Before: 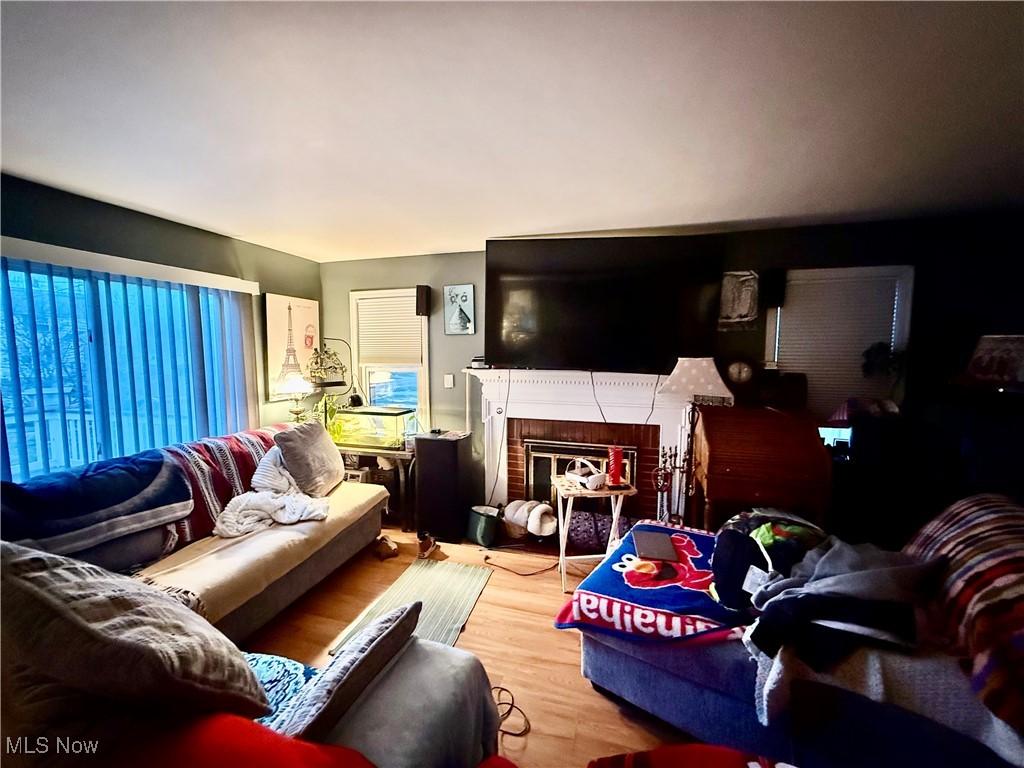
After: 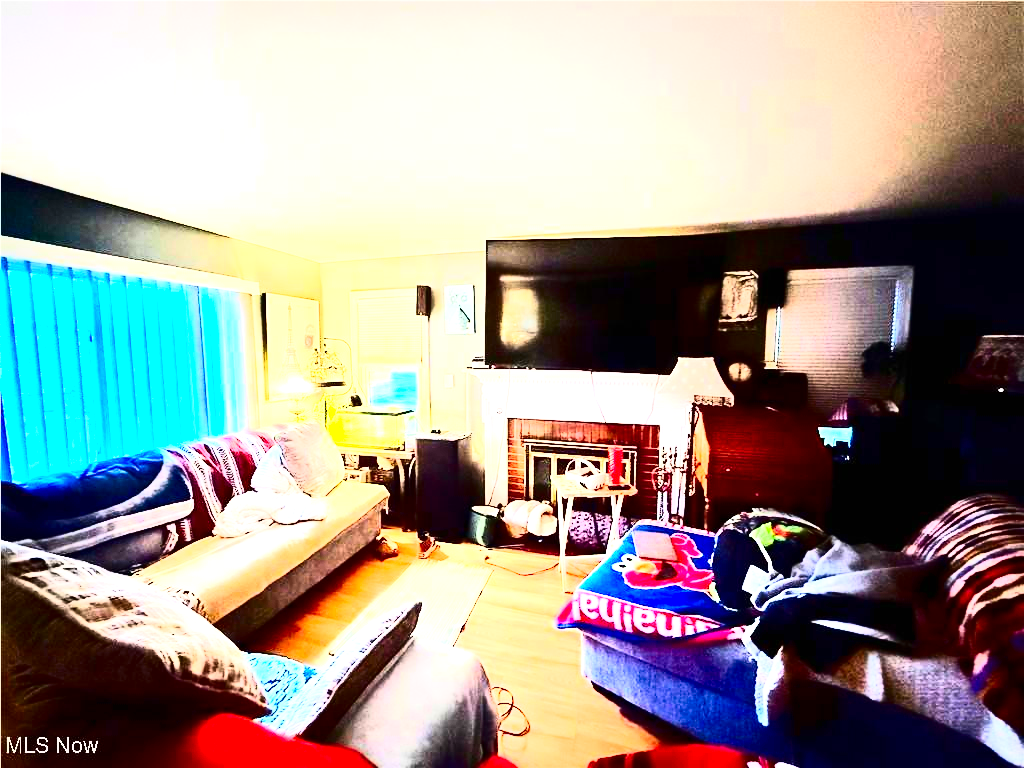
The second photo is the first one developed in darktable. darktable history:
contrast brightness saturation: contrast 0.399, brightness 0.04, saturation 0.261
exposure: black level correction 0, exposure 1.391 EV, compensate highlight preservation false
base curve: curves: ch0 [(0, 0) (0.257, 0.25) (0.482, 0.586) (0.757, 0.871) (1, 1)]
tone equalizer: -7 EV 0.165 EV, -6 EV 0.606 EV, -5 EV 1.16 EV, -4 EV 1.3 EV, -3 EV 1.17 EV, -2 EV 0.6 EV, -1 EV 0.152 EV, edges refinement/feathering 500, mask exposure compensation -1.57 EV, preserve details no
